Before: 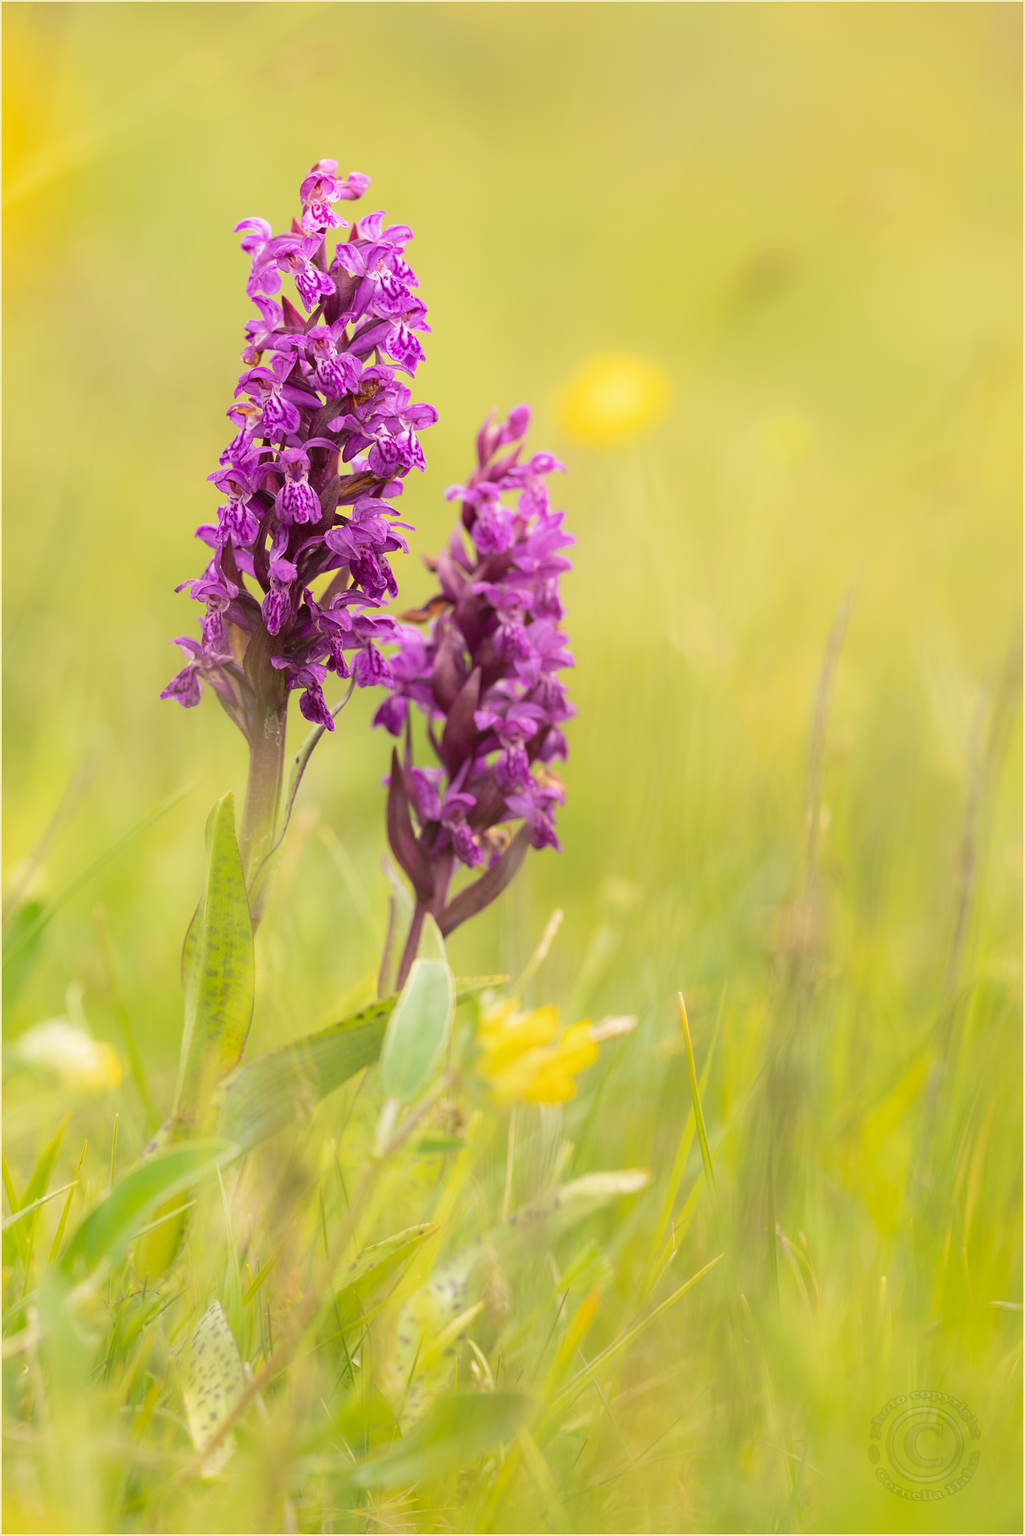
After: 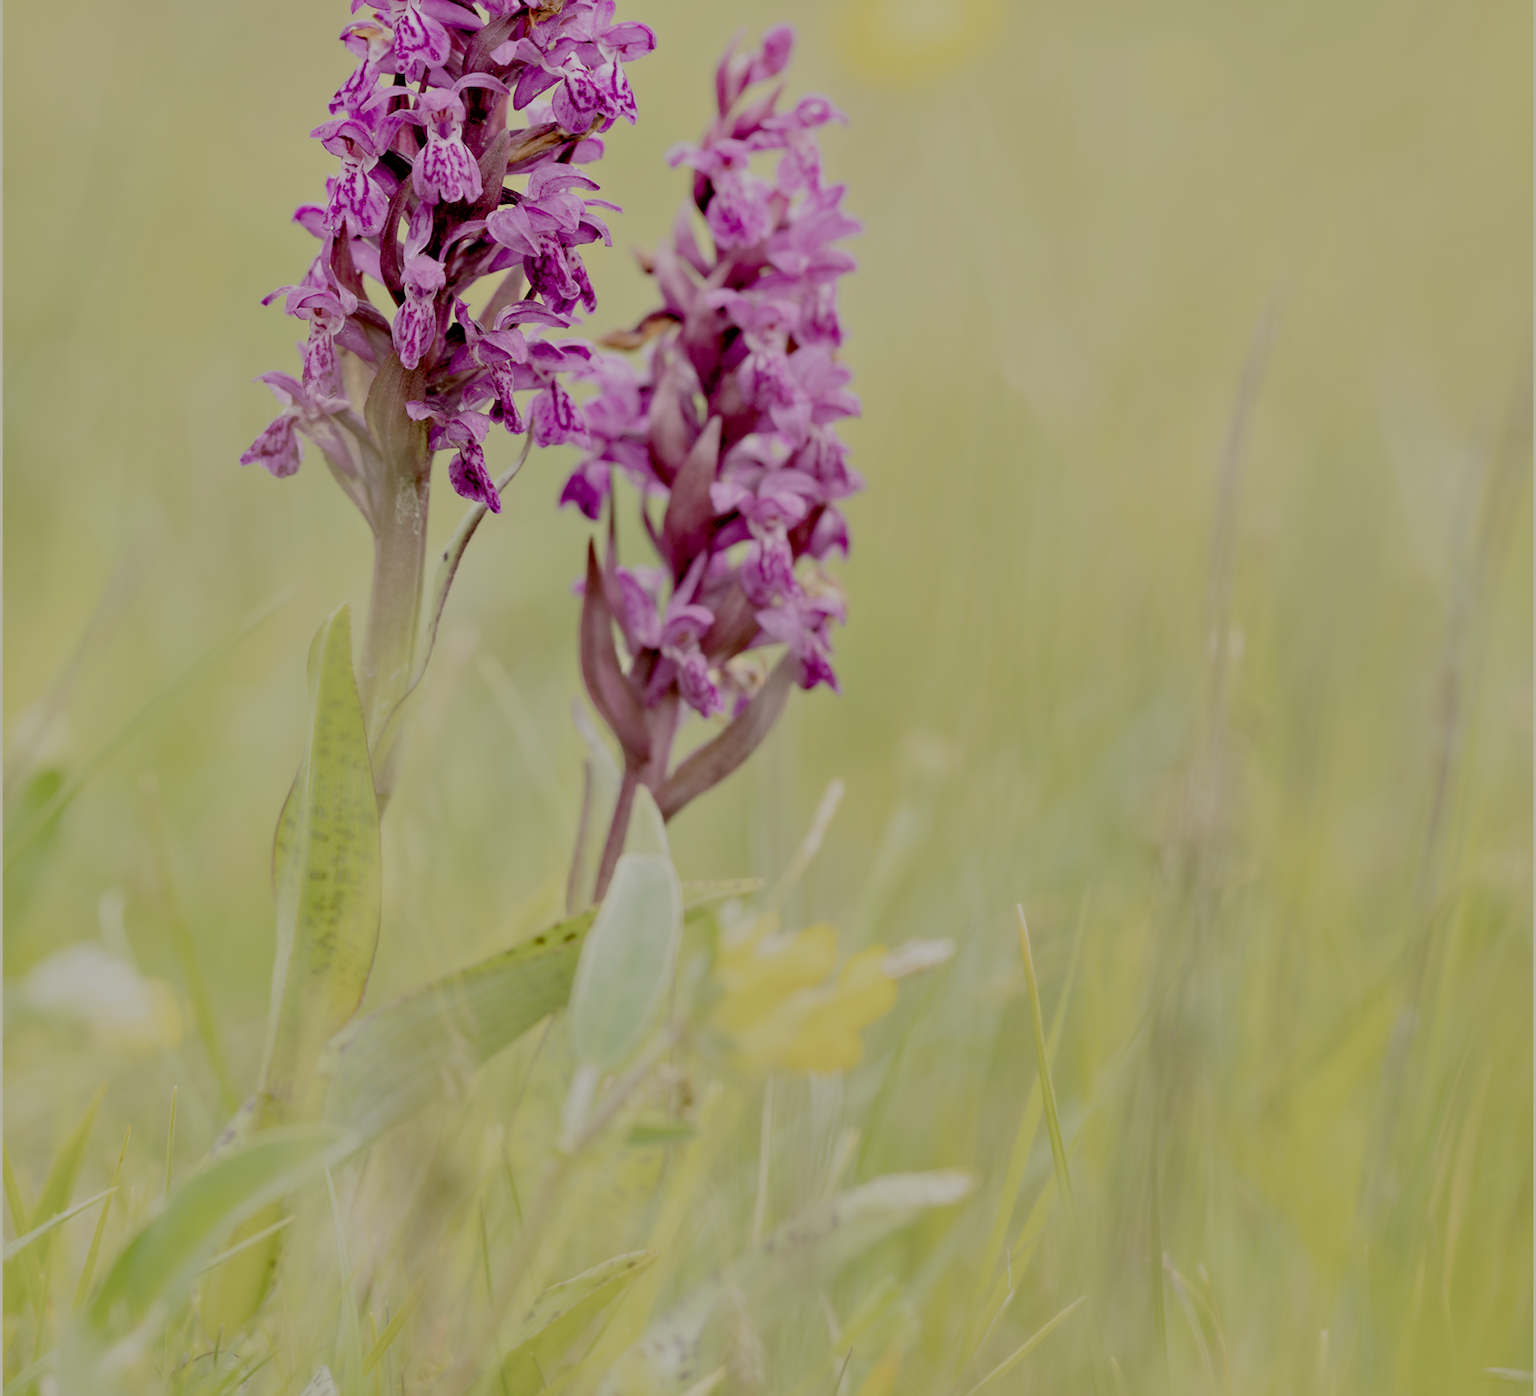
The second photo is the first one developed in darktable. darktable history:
crop and rotate: top 25.357%, bottom 13.942%
filmic rgb: white relative exposure 8 EV, threshold 3 EV, structure ↔ texture 100%, target black luminance 0%, hardness 2.44, latitude 76.53%, contrast 0.562, shadows ↔ highlights balance 0%, preserve chrominance no, color science v4 (2020), iterations of high-quality reconstruction 10, type of noise poissonian, enable highlight reconstruction true
bloom: on, module defaults
exposure: exposure 0.367 EV, compensate highlight preservation false
contrast equalizer: y [[0.511, 0.558, 0.631, 0.632, 0.559, 0.512], [0.5 ×6], [0.507, 0.559, 0.627, 0.644, 0.647, 0.647], [0 ×6], [0 ×6]]
